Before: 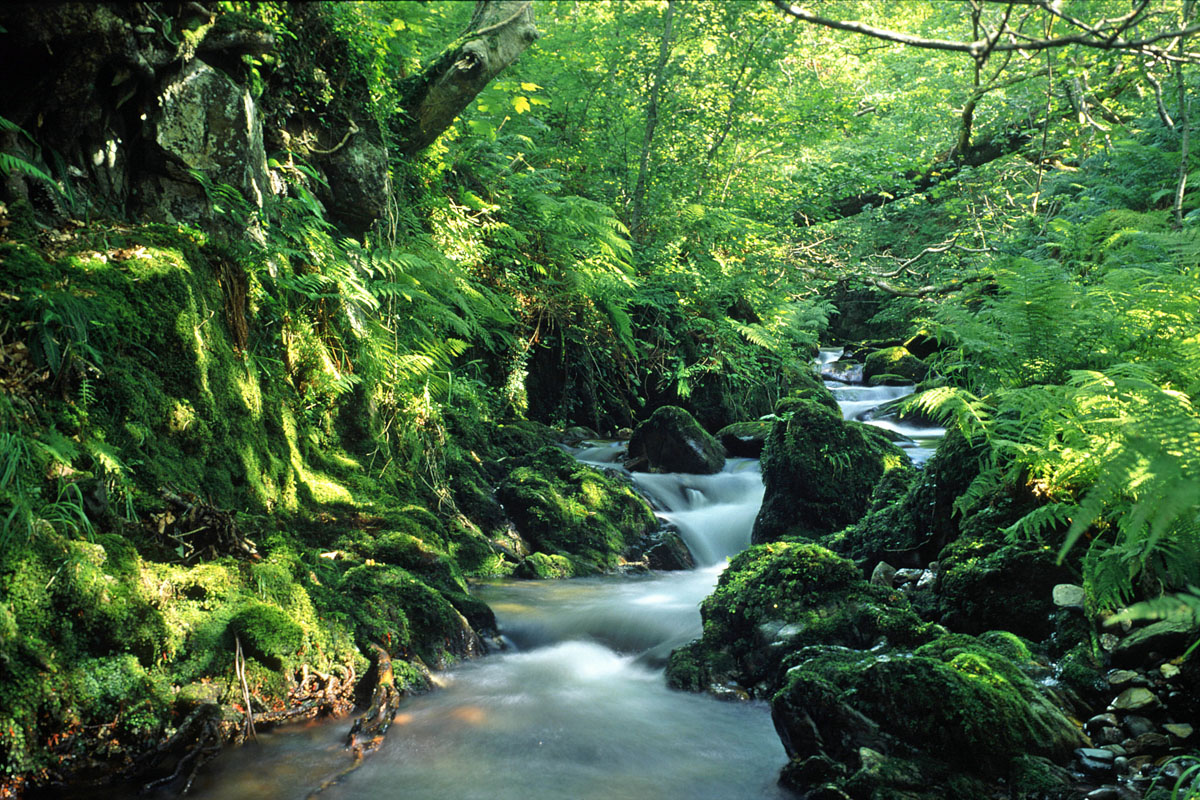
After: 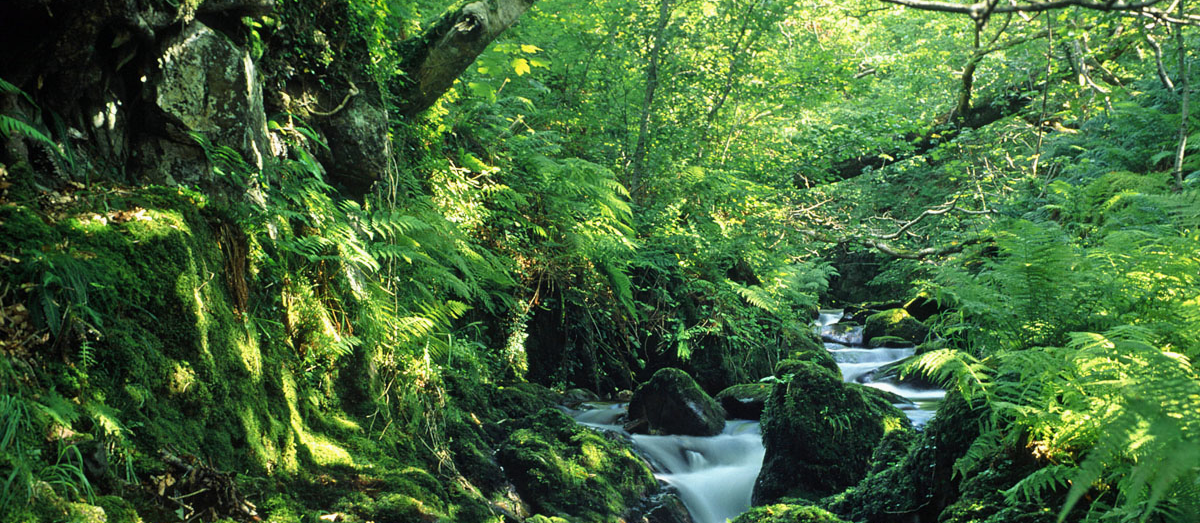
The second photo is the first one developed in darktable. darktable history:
crop and rotate: top 4.82%, bottom 29.762%
exposure: exposure -0.05 EV, compensate exposure bias true, compensate highlight preservation false
